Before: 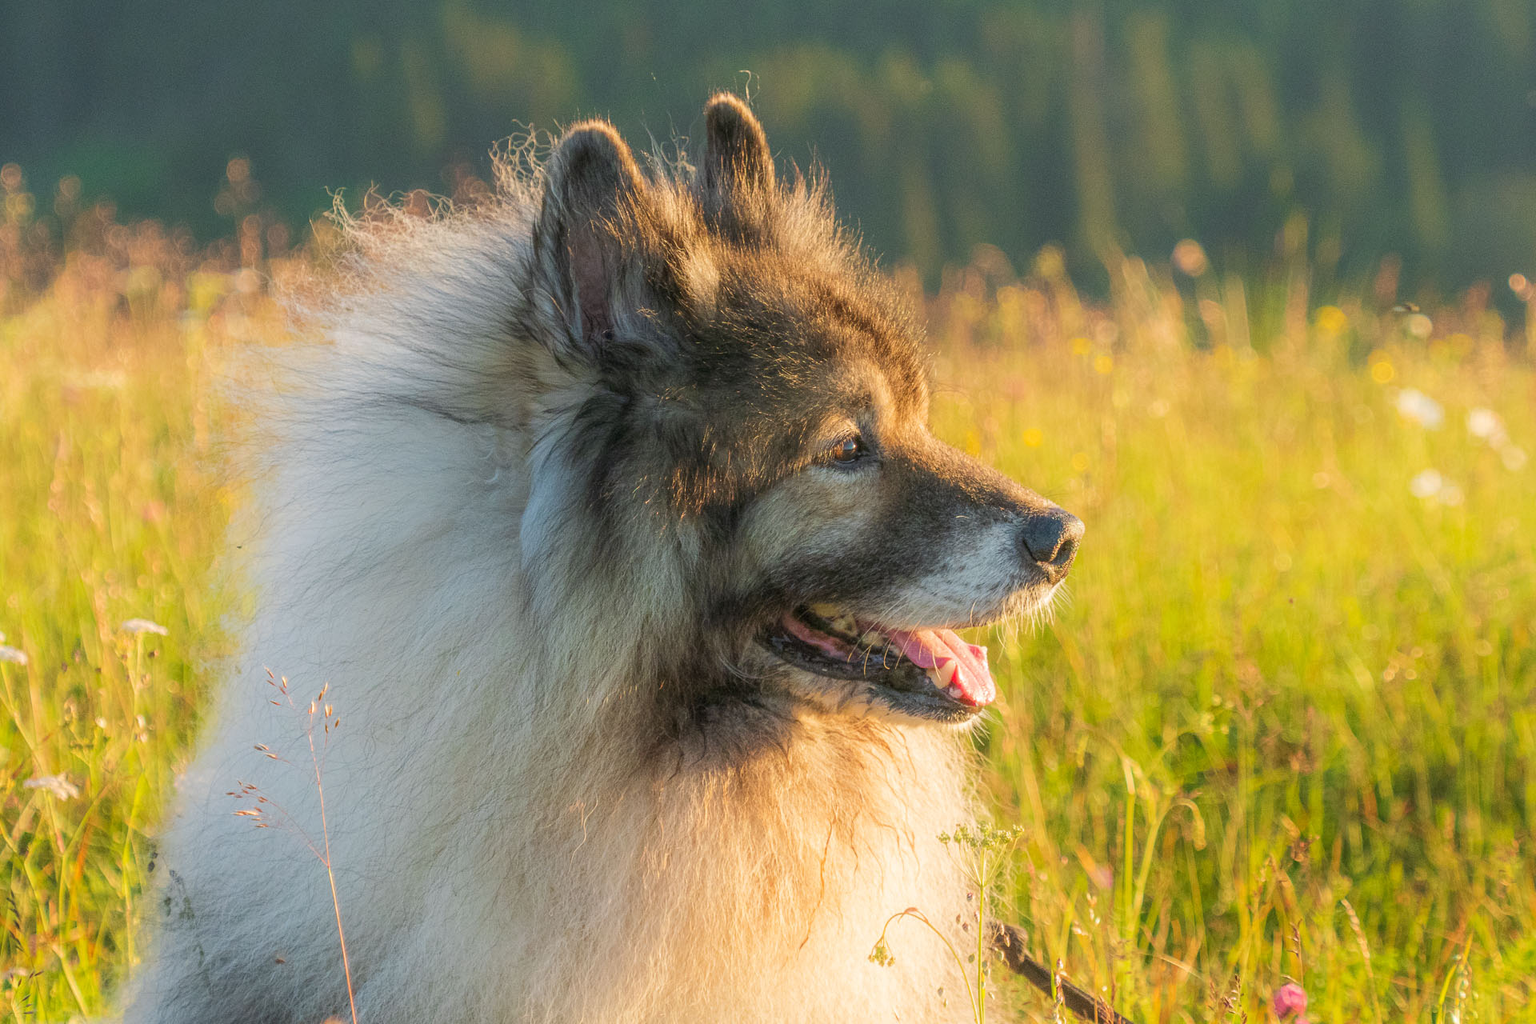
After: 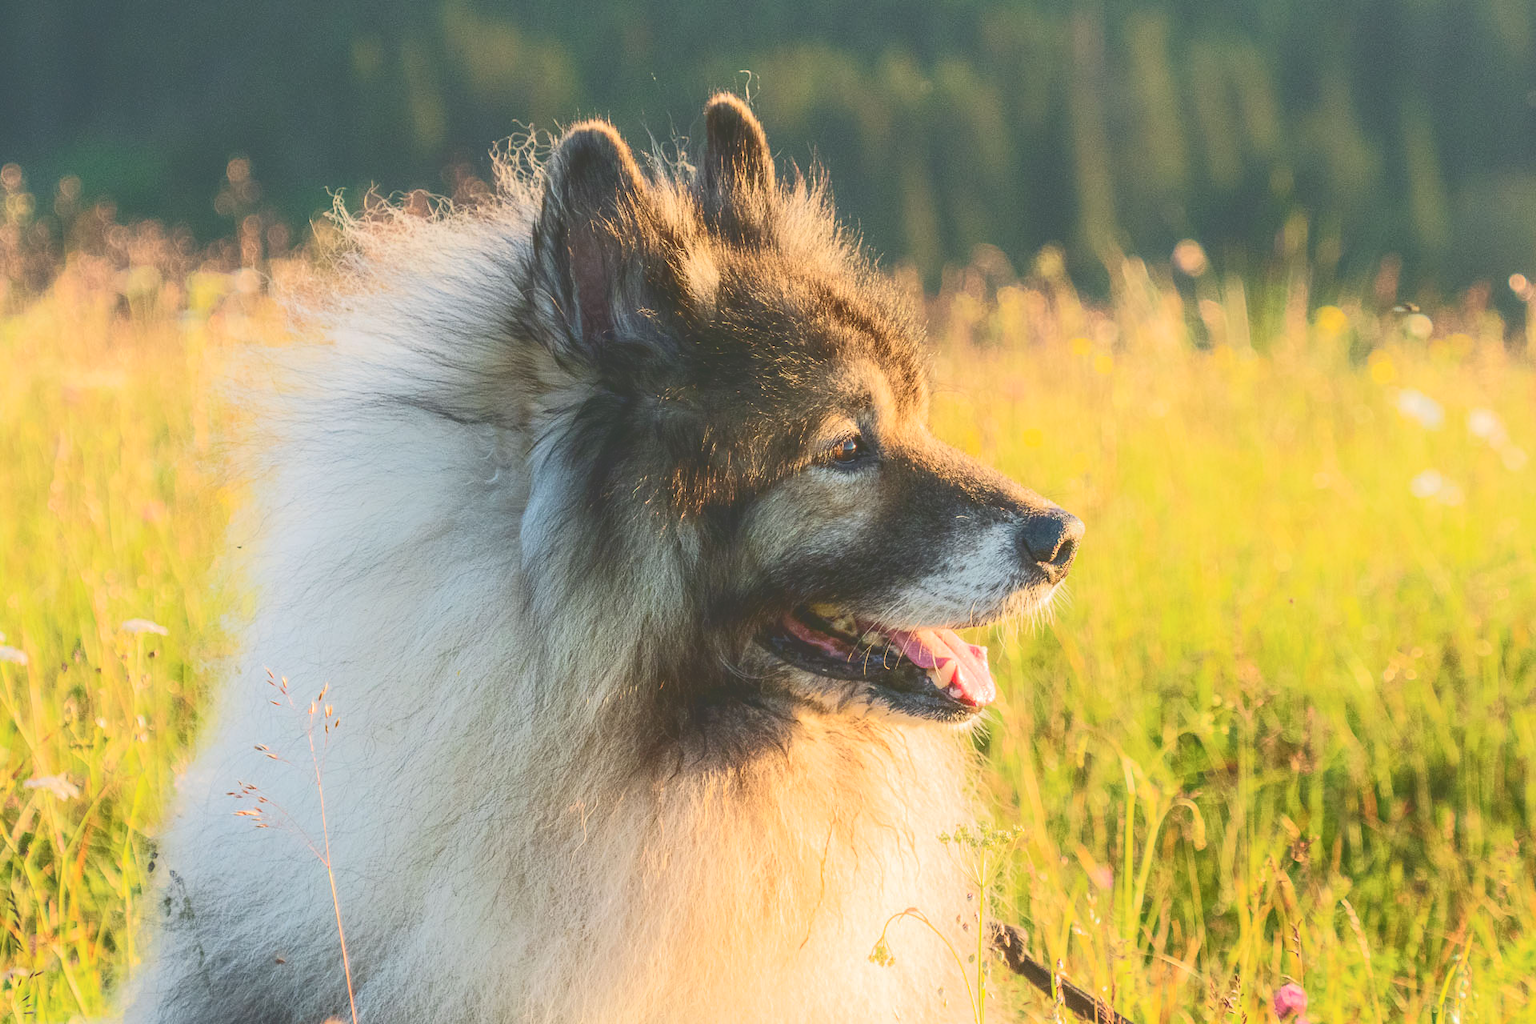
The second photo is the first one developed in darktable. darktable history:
tone curve: curves: ch0 [(0, 0) (0.003, 0.231) (0.011, 0.231) (0.025, 0.231) (0.044, 0.231) (0.069, 0.235) (0.1, 0.24) (0.136, 0.246) (0.177, 0.256) (0.224, 0.279) (0.277, 0.313) (0.335, 0.354) (0.399, 0.428) (0.468, 0.514) (0.543, 0.61) (0.623, 0.728) (0.709, 0.808) (0.801, 0.873) (0.898, 0.909) (1, 1)], color space Lab, independent channels
